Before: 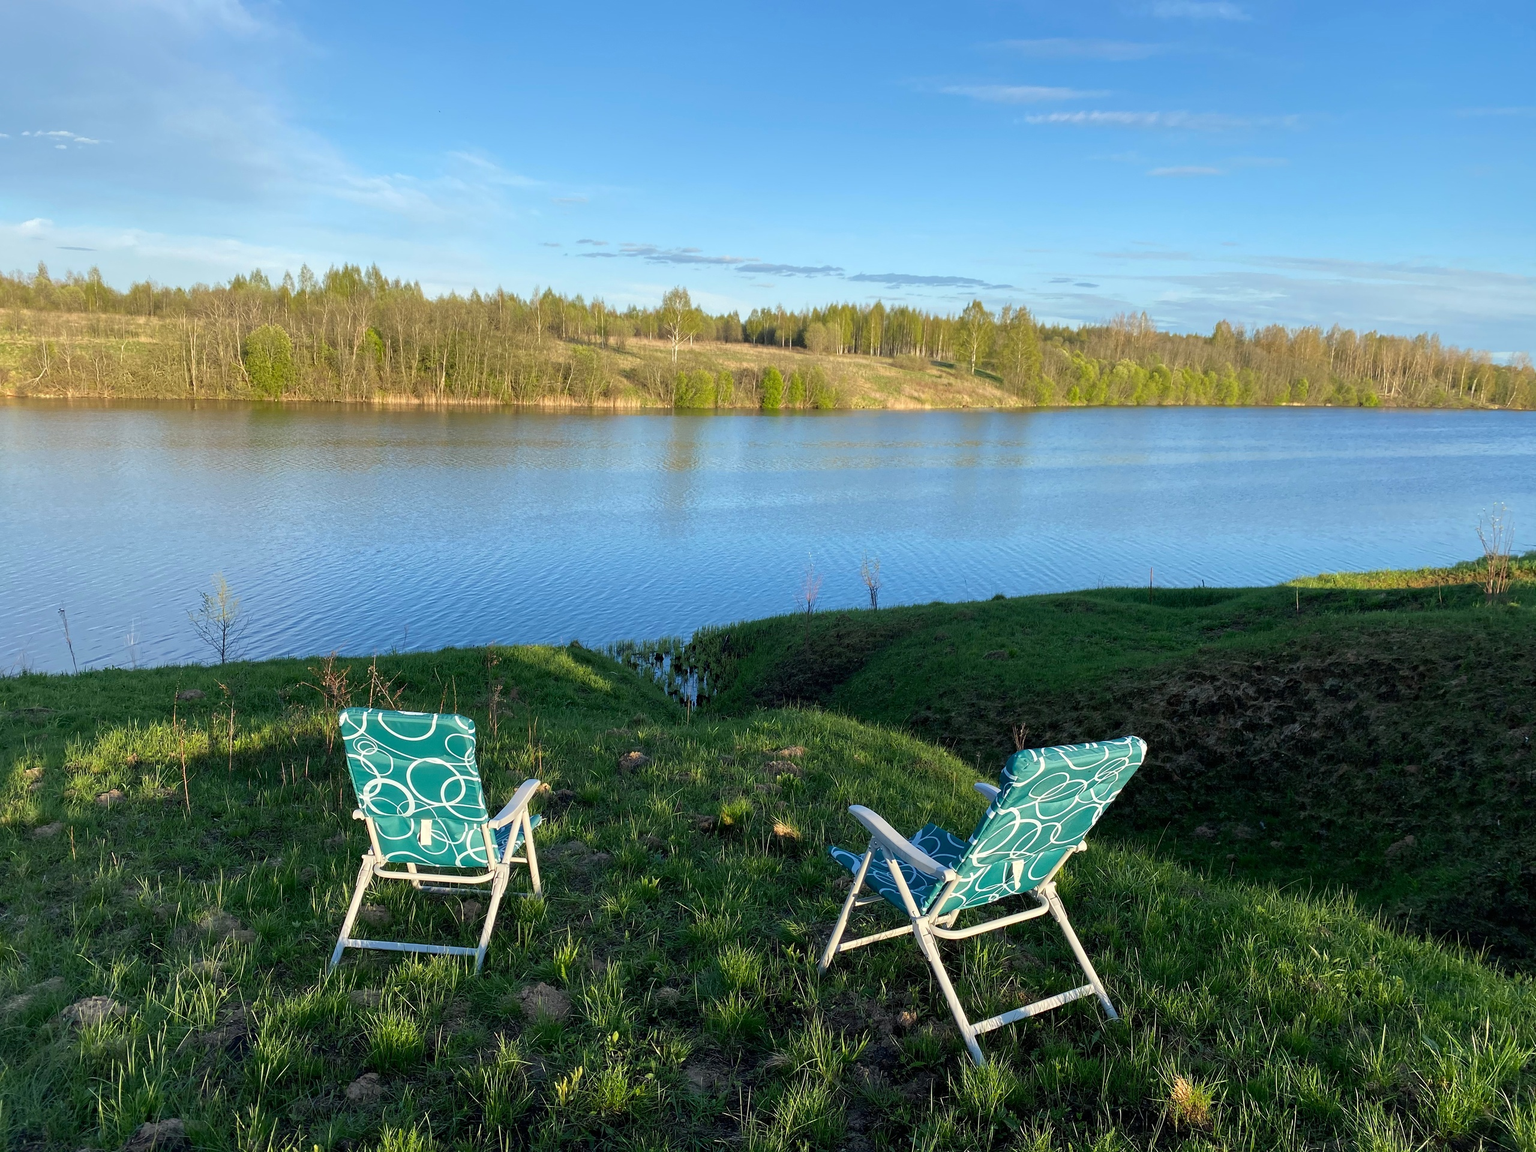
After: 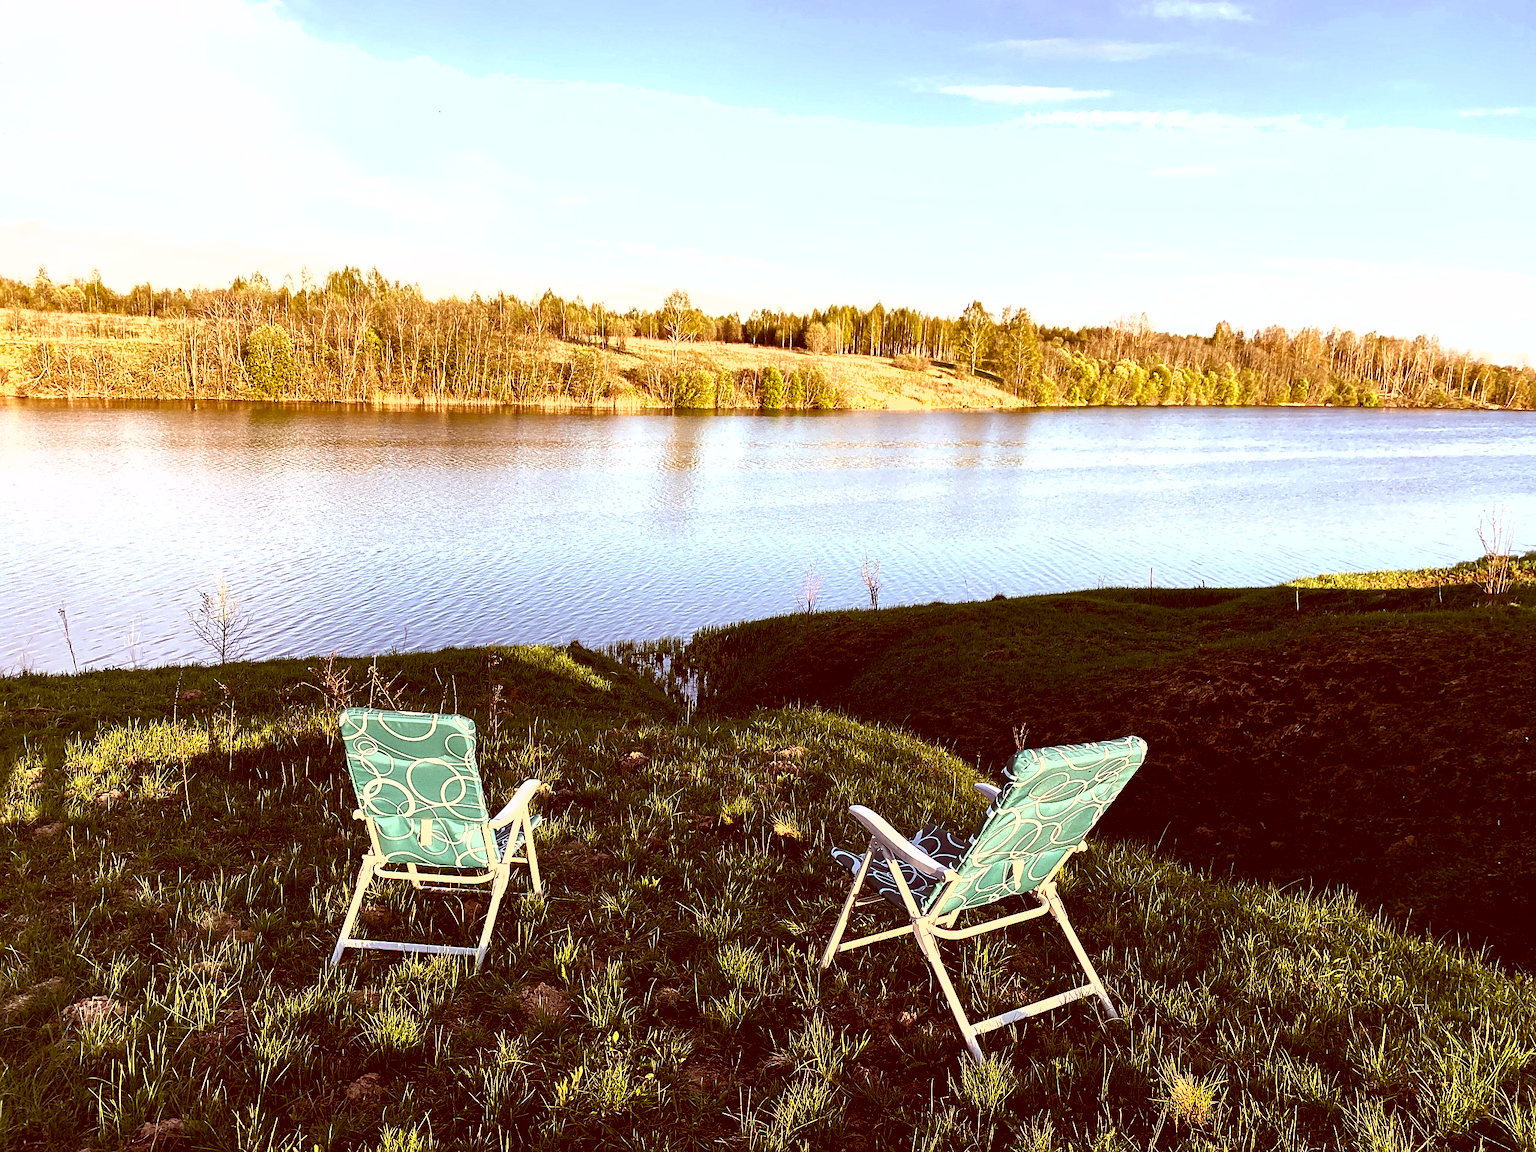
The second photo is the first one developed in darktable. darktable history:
sharpen: on, module defaults
shadows and highlights: shadows 20.73, highlights -35.99, soften with gaussian
tone equalizer: -8 EV -1.08 EV, -7 EV -1.05 EV, -6 EV -0.888 EV, -5 EV -0.597 EV, -3 EV 0.544 EV, -2 EV 0.869 EV, -1 EV 0.987 EV, +0 EV 1.06 EV, edges refinement/feathering 500, mask exposure compensation -1.57 EV, preserve details no
color correction: highlights a* 9.11, highlights b* 8.77, shadows a* 39.4, shadows b* 39.45, saturation 0.766
color balance rgb: highlights gain › chroma 2.915%, highlights gain › hue 60.64°, perceptual saturation grading › global saturation 20%, perceptual saturation grading › highlights -24.946%, perceptual saturation grading › shadows 49.547%, perceptual brilliance grading › highlights 11.666%, global vibrance 20%
